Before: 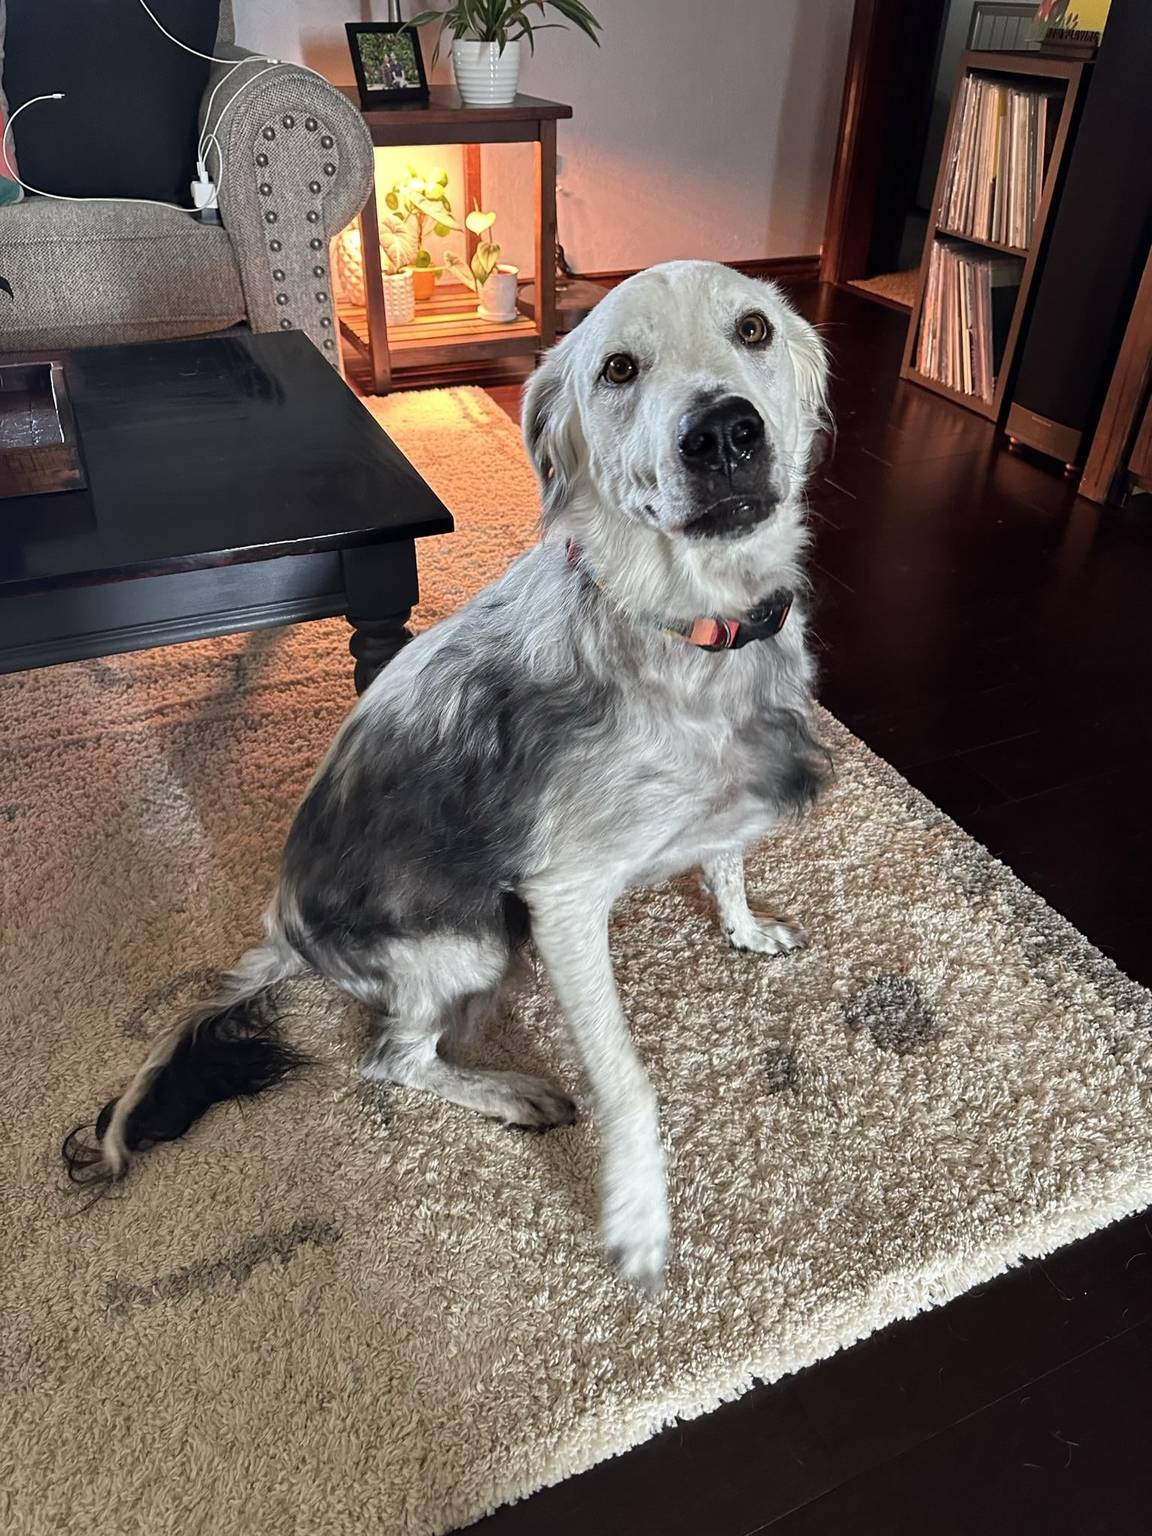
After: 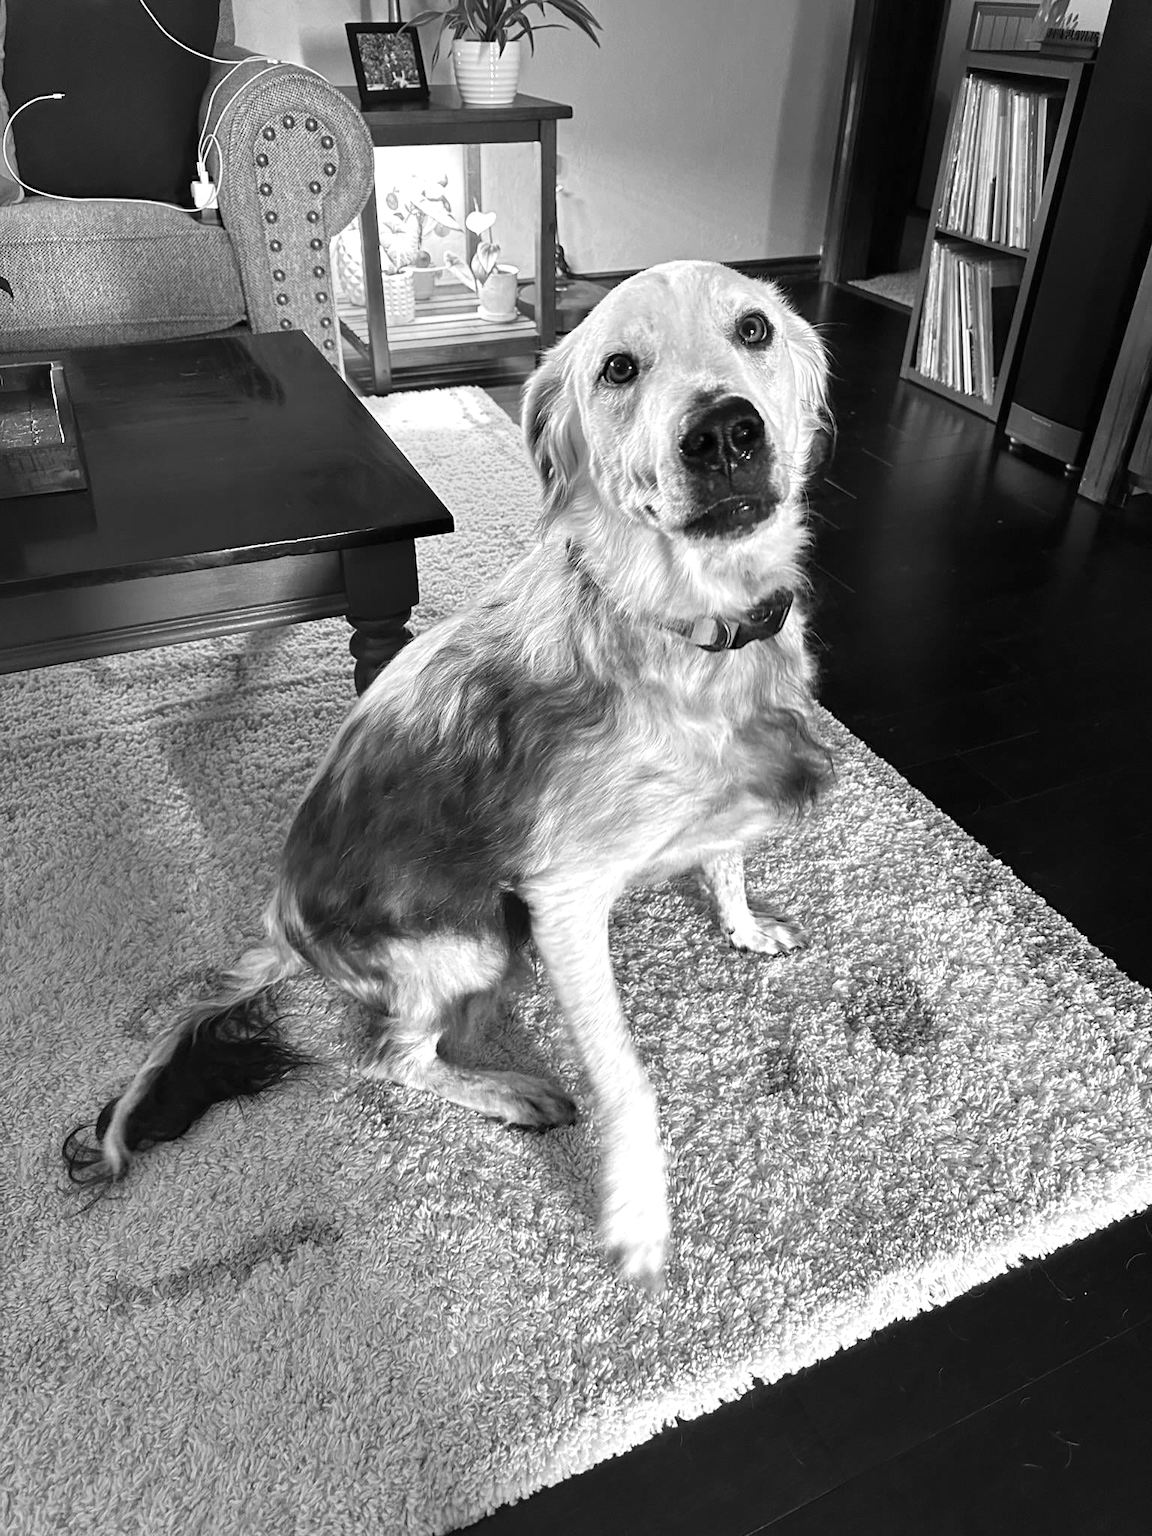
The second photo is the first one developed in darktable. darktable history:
levels: mode automatic
velvia: on, module defaults
color contrast: green-magenta contrast 0, blue-yellow contrast 0
exposure: black level correction 0, exposure 0.5 EV, compensate exposure bias true, compensate highlight preservation false
